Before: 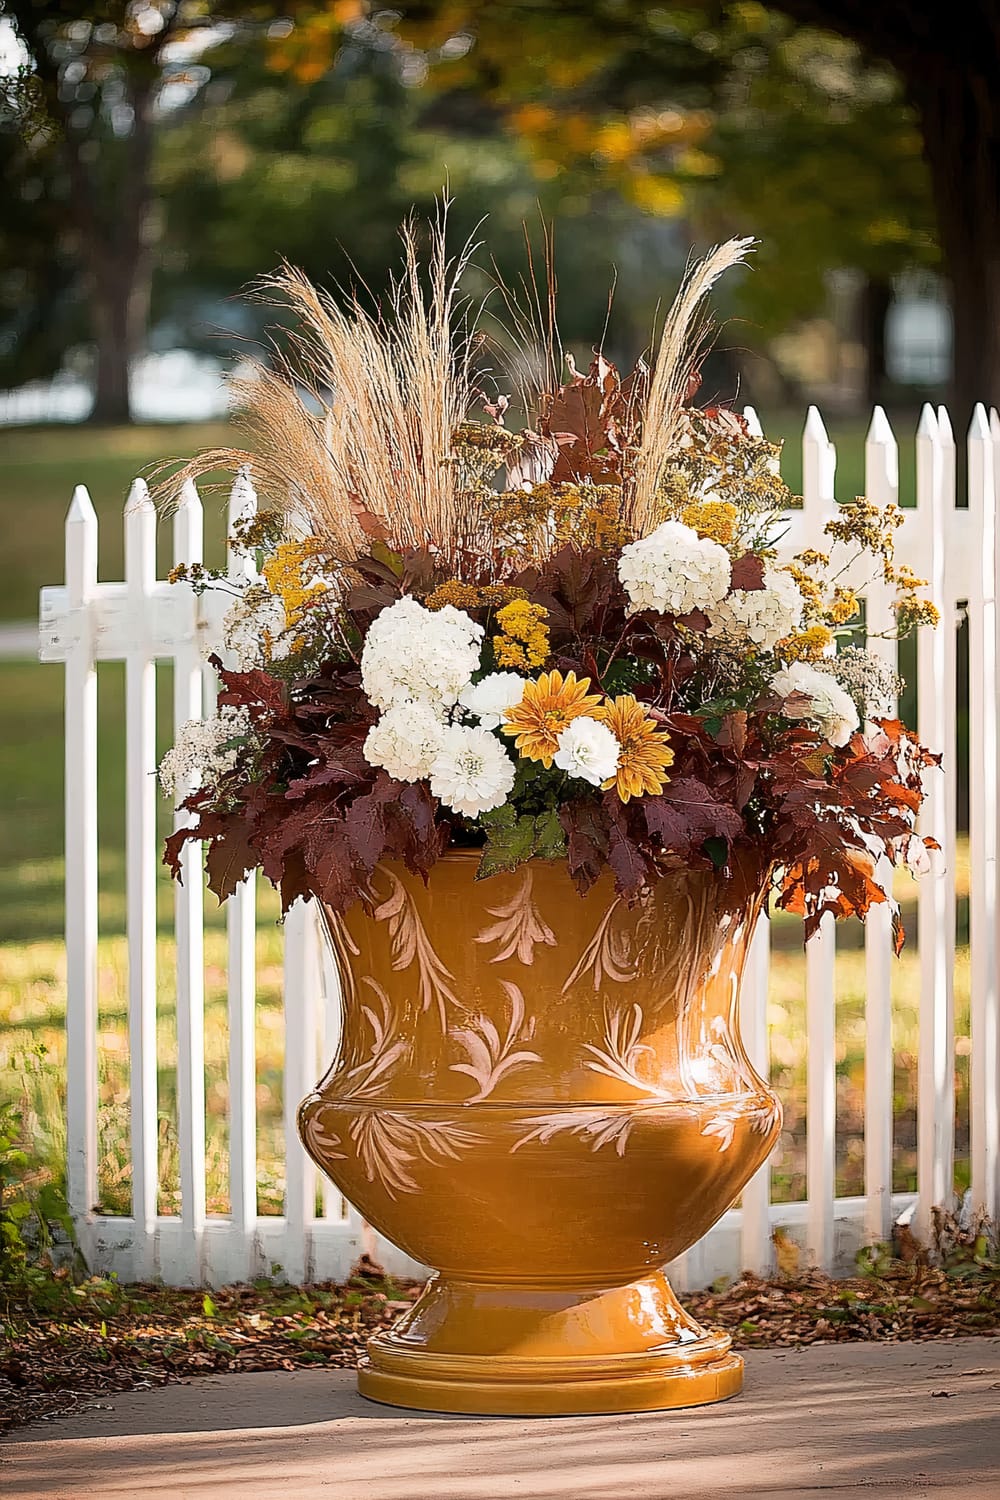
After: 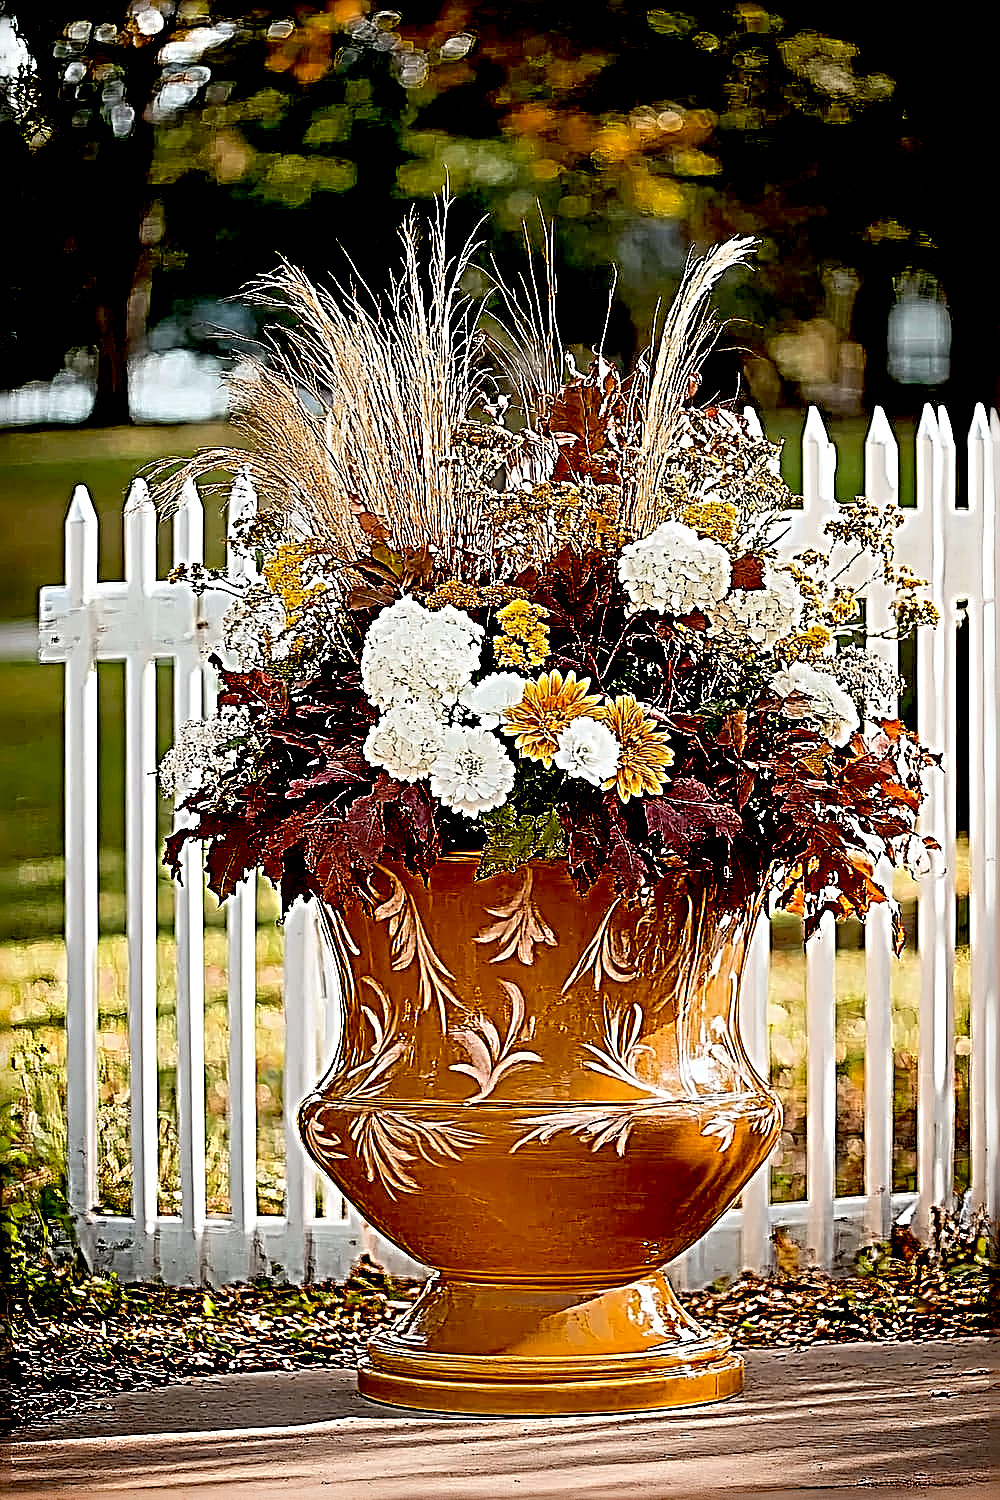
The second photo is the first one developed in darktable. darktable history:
exposure: black level correction 0.047, exposure 0.013 EV, compensate highlight preservation false
sharpen: radius 4.001, amount 2
color correction: highlights a* -2.73, highlights b* -2.09, shadows a* 2.41, shadows b* 2.73
